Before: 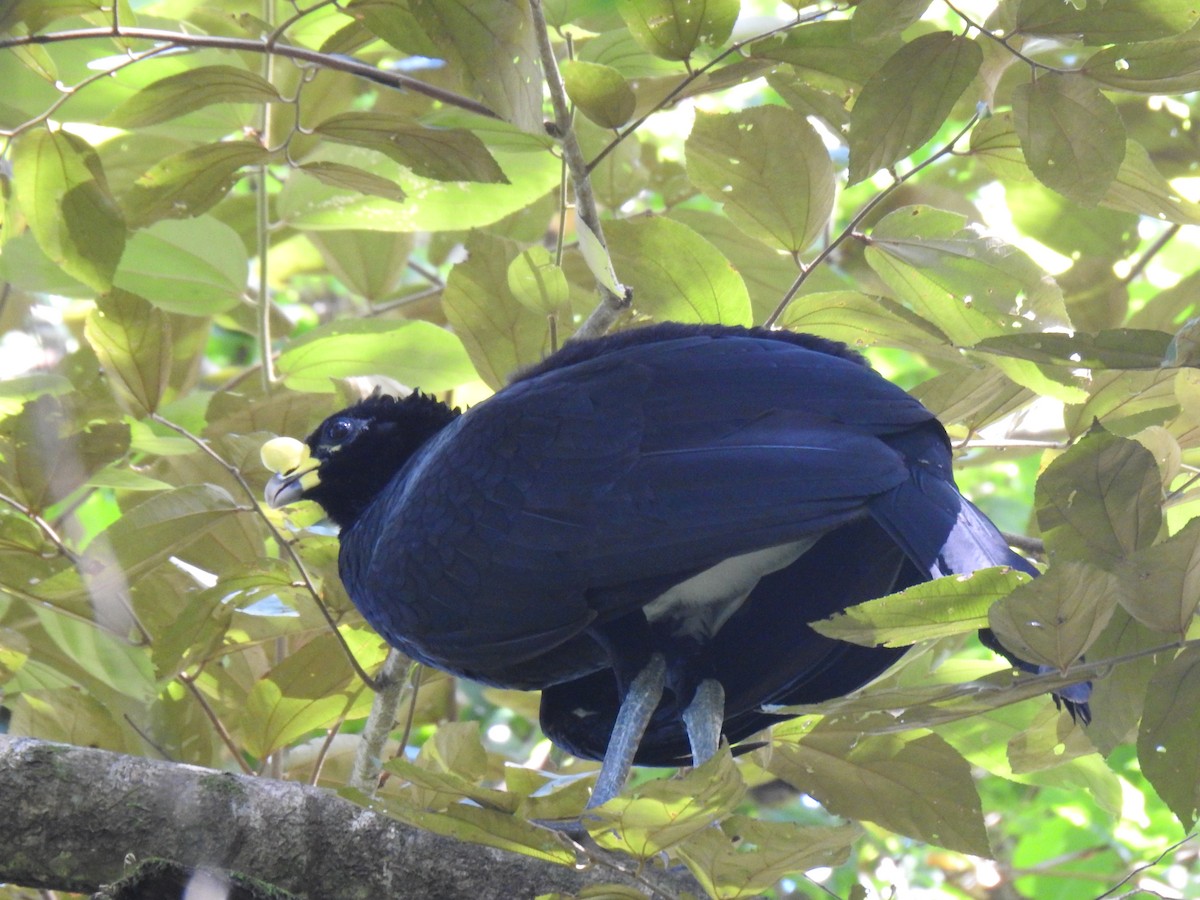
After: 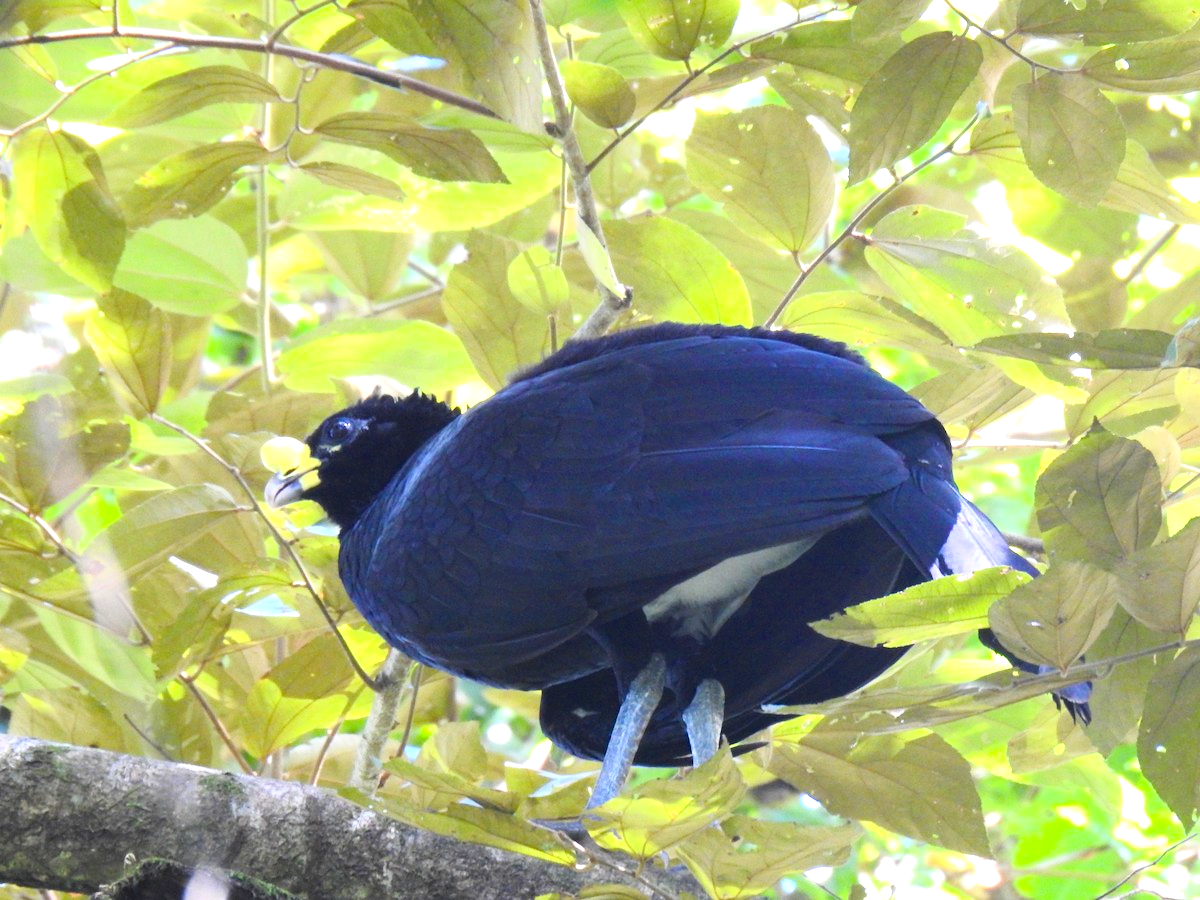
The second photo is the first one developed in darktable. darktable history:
color balance rgb: perceptual saturation grading › global saturation 35.154%, perceptual saturation grading › highlights -29.971%, perceptual saturation grading › shadows 35.124%, global vibrance 25.031%, contrast 9.861%
tone equalizer: -8 EV -0.389 EV, -7 EV -0.381 EV, -6 EV -0.319 EV, -5 EV -0.247 EV, -3 EV 0.204 EV, -2 EV 0.31 EV, -1 EV 0.401 EV, +0 EV 0.429 EV, edges refinement/feathering 500, mask exposure compensation -1.57 EV, preserve details no
contrast brightness saturation: contrast 0.145, brightness 0.225
